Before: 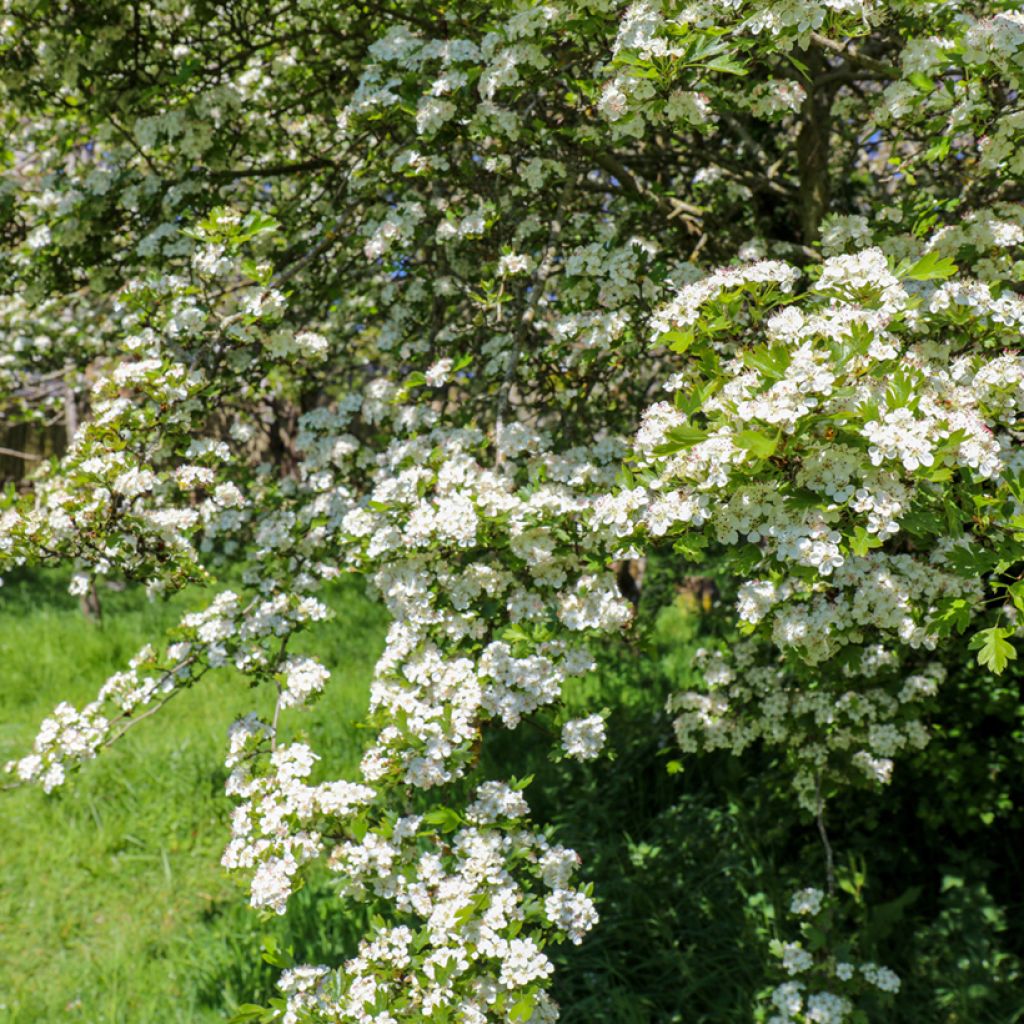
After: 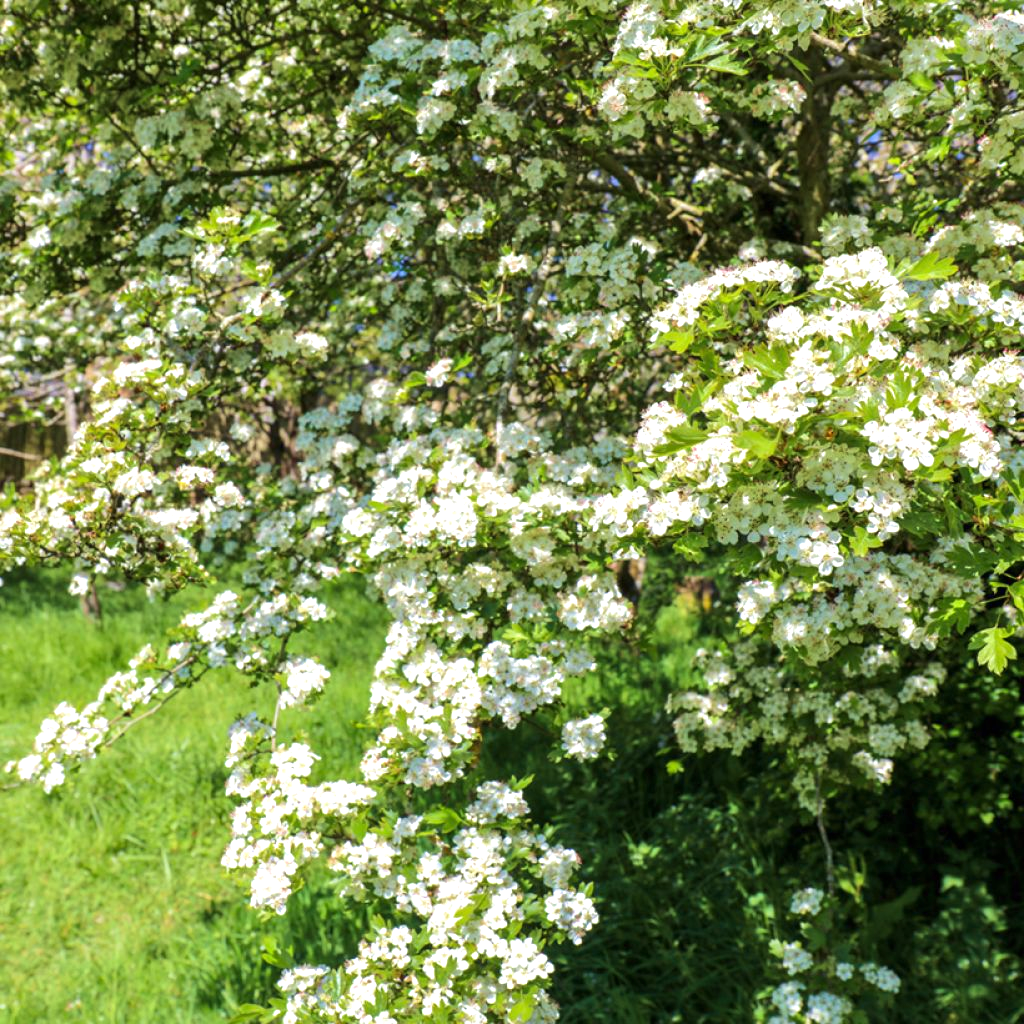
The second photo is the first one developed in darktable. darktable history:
exposure: black level correction 0, exposure 0.498 EV, compensate highlight preservation false
velvia: strength 27.16%
